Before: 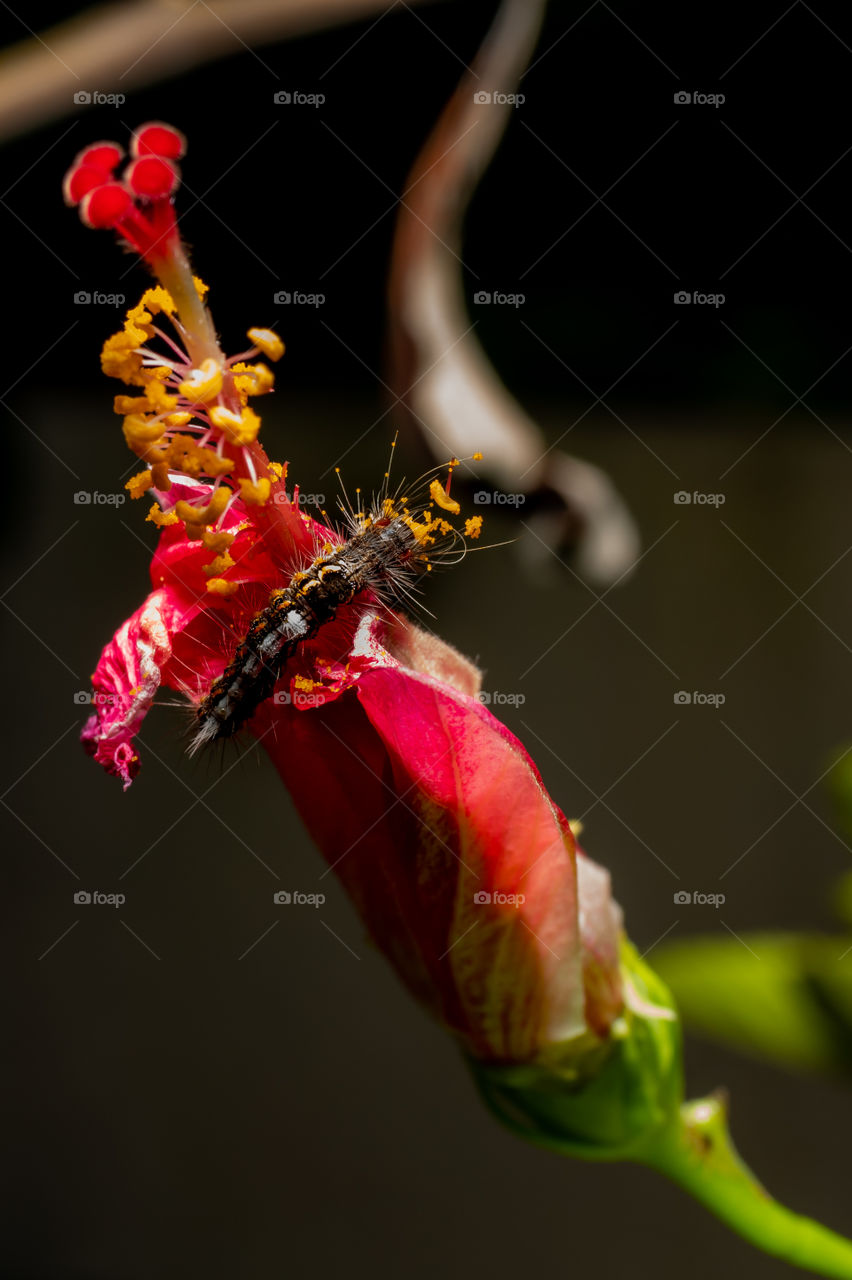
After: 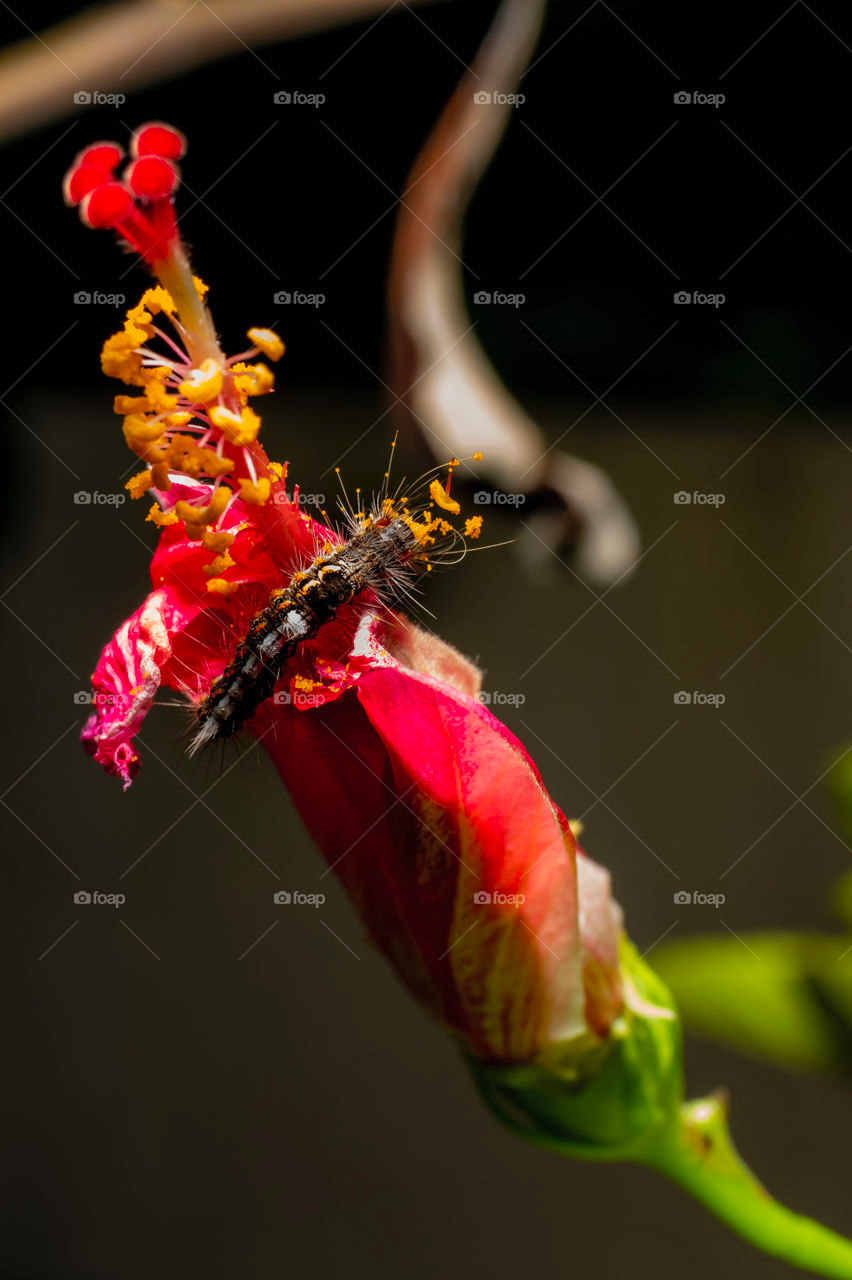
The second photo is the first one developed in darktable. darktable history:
contrast brightness saturation: contrast 0.074, brightness 0.08, saturation 0.185
